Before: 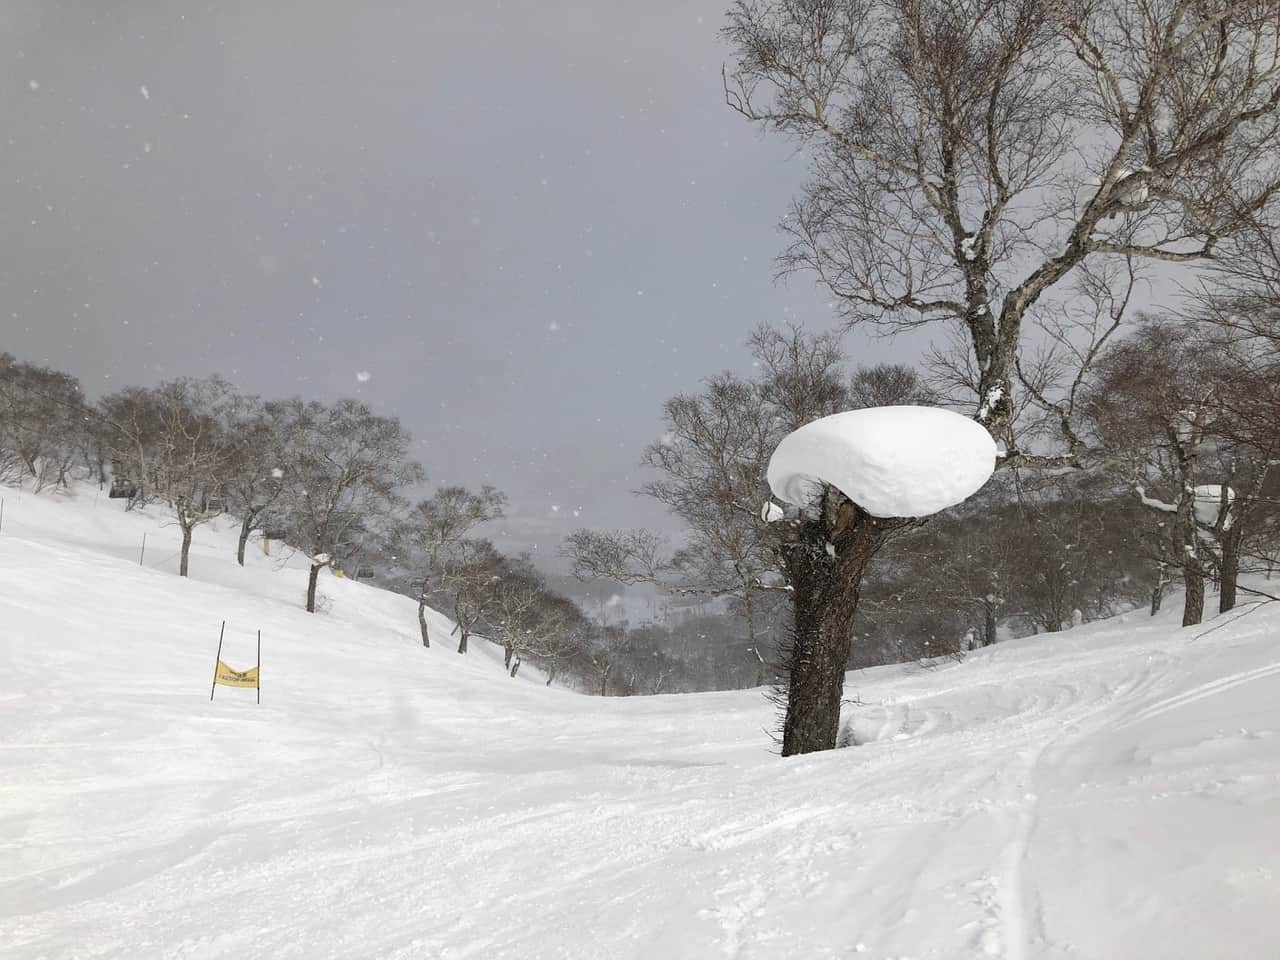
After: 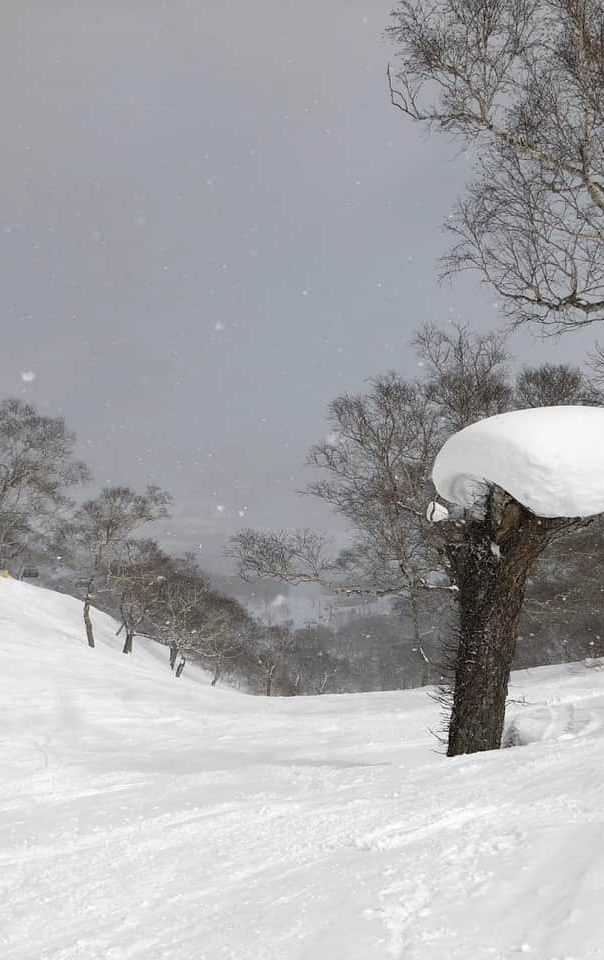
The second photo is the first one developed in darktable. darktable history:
crop: left 26.183%, right 26.567%
